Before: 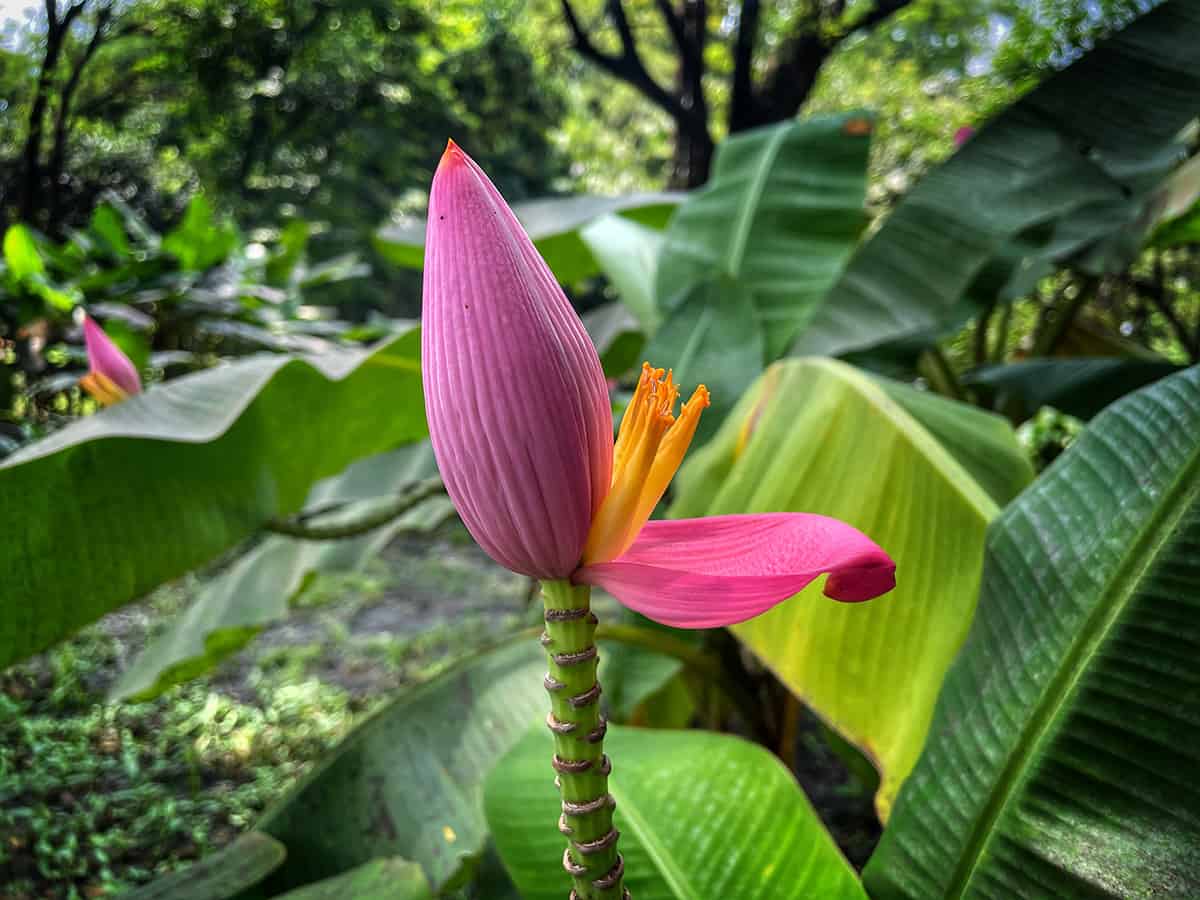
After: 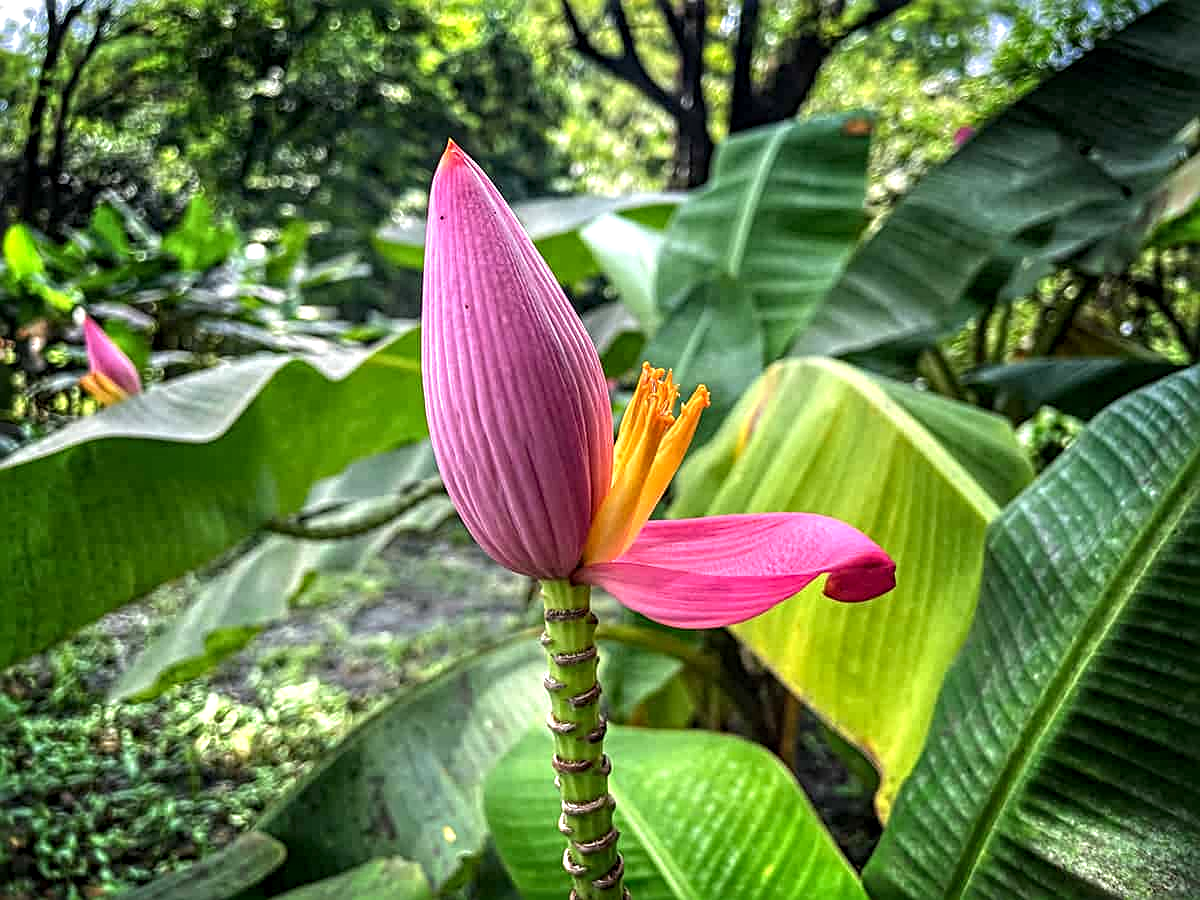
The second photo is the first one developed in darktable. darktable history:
sharpen: radius 3.962
exposure: black level correction 0.001, exposure 0.498 EV, compensate exposure bias true, compensate highlight preservation false
local contrast: on, module defaults
